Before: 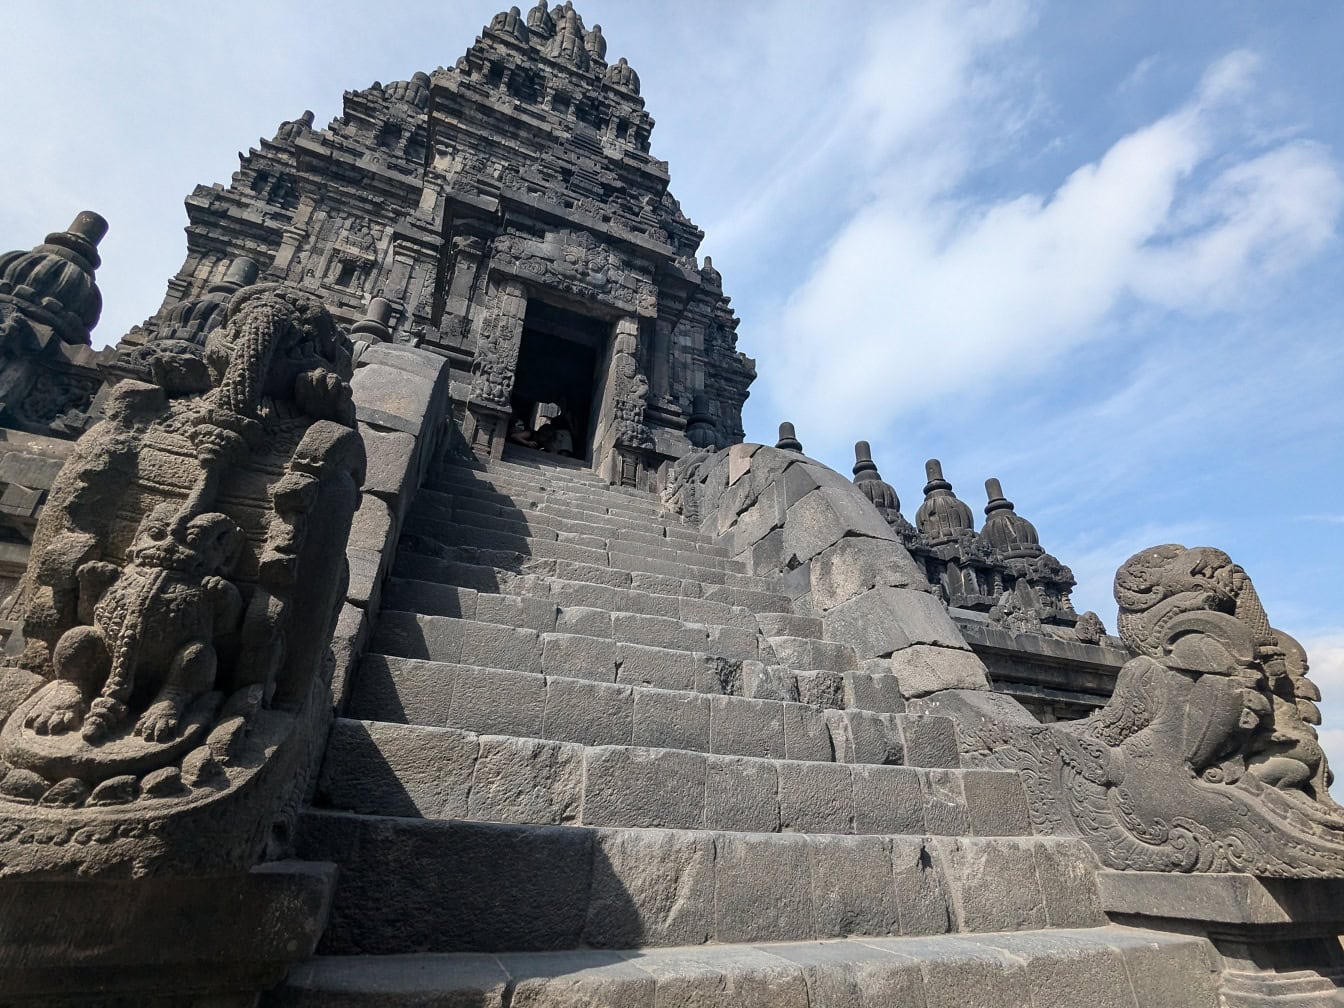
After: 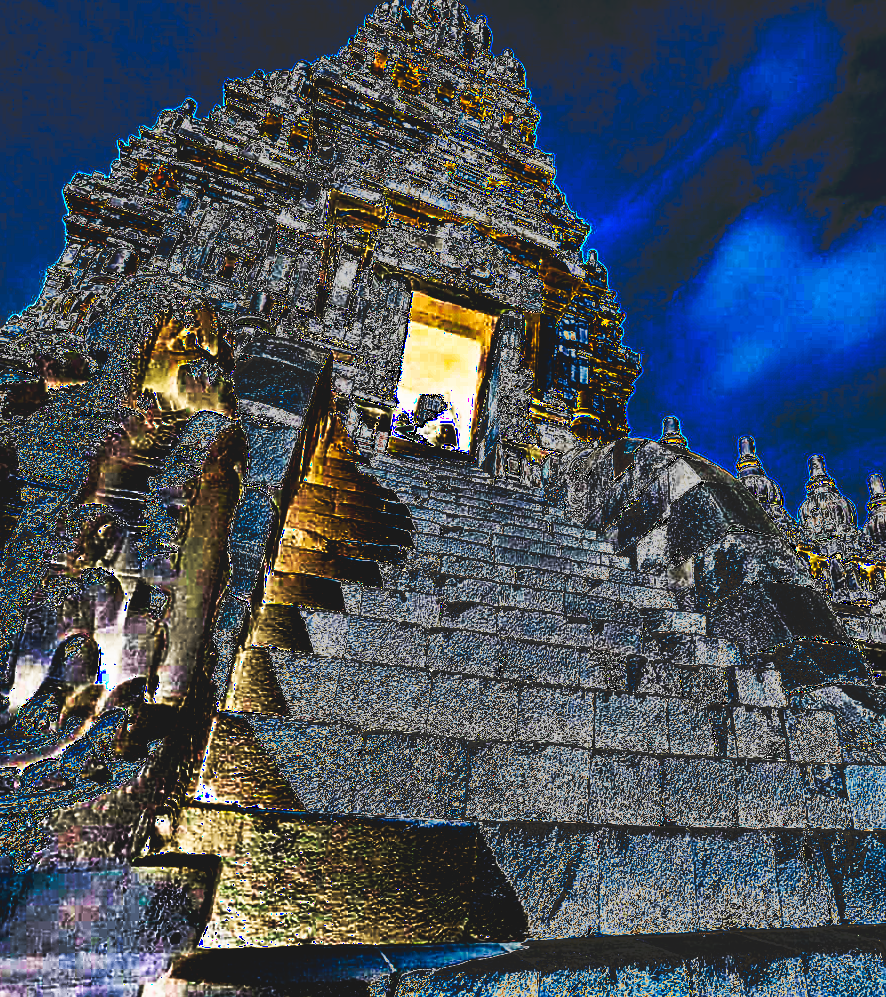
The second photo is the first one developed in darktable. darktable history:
sharpen: on, module defaults
crop and rotate: left 8.786%, right 24.548%
tone curve: curves: ch0 [(0, 0) (0.003, 0.99) (0.011, 0.983) (0.025, 0.934) (0.044, 0.719) (0.069, 0.382) (0.1, 0.204) (0.136, 0.093) (0.177, 0.094) (0.224, 0.093) (0.277, 0.098) (0.335, 0.214) (0.399, 0.616) (0.468, 0.827) (0.543, 0.464) (0.623, 0.145) (0.709, 0.127) (0.801, 0.187) (0.898, 0.203) (1, 1)], preserve colors none
rotate and perspective: rotation 0.174°, lens shift (vertical) 0.013, lens shift (horizontal) 0.019, shear 0.001, automatic cropping original format, crop left 0.007, crop right 0.991, crop top 0.016, crop bottom 0.997
